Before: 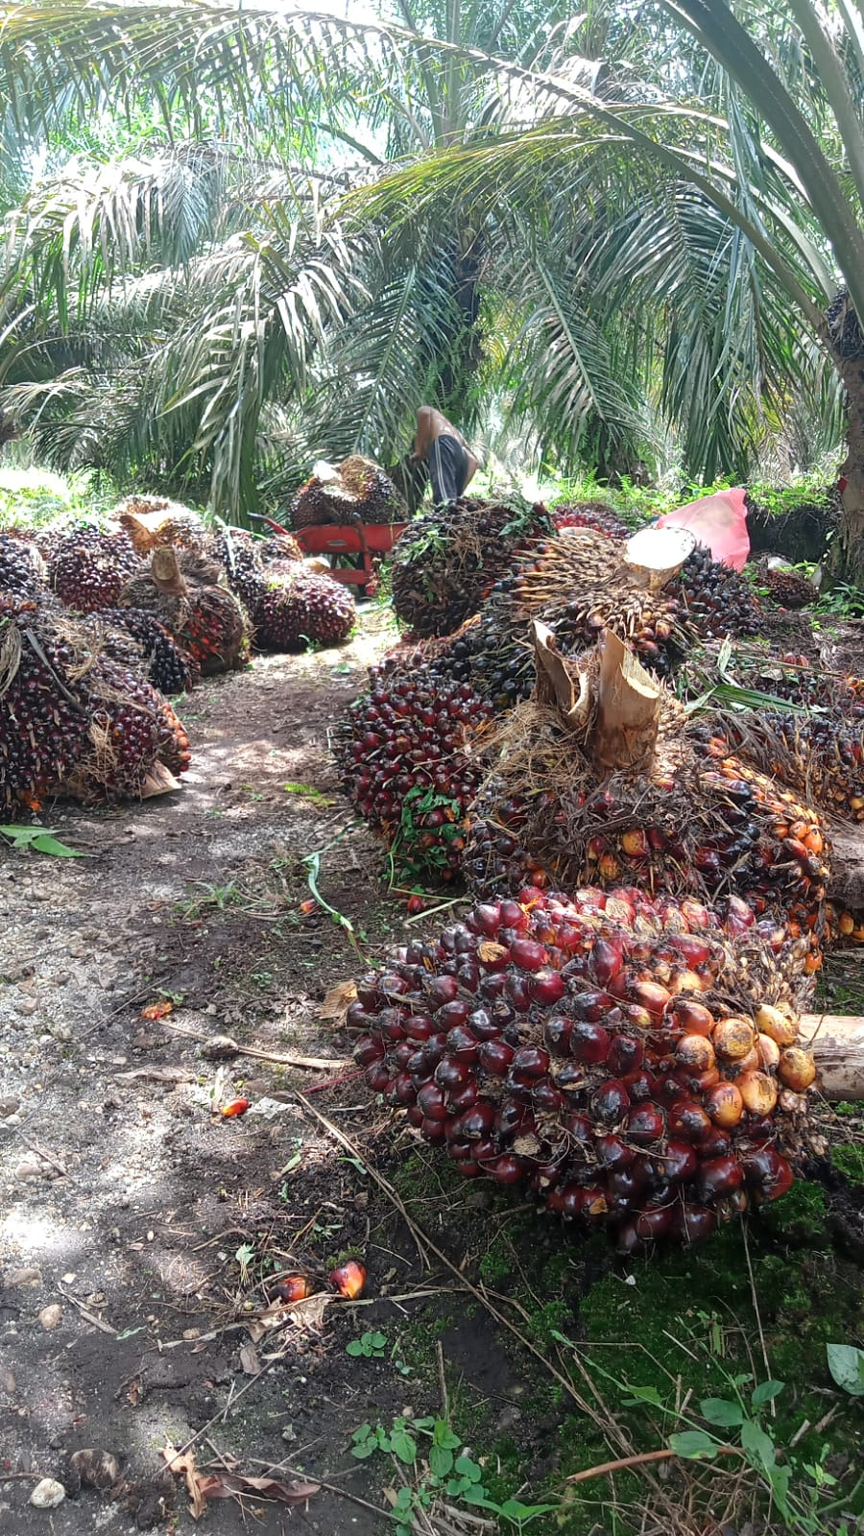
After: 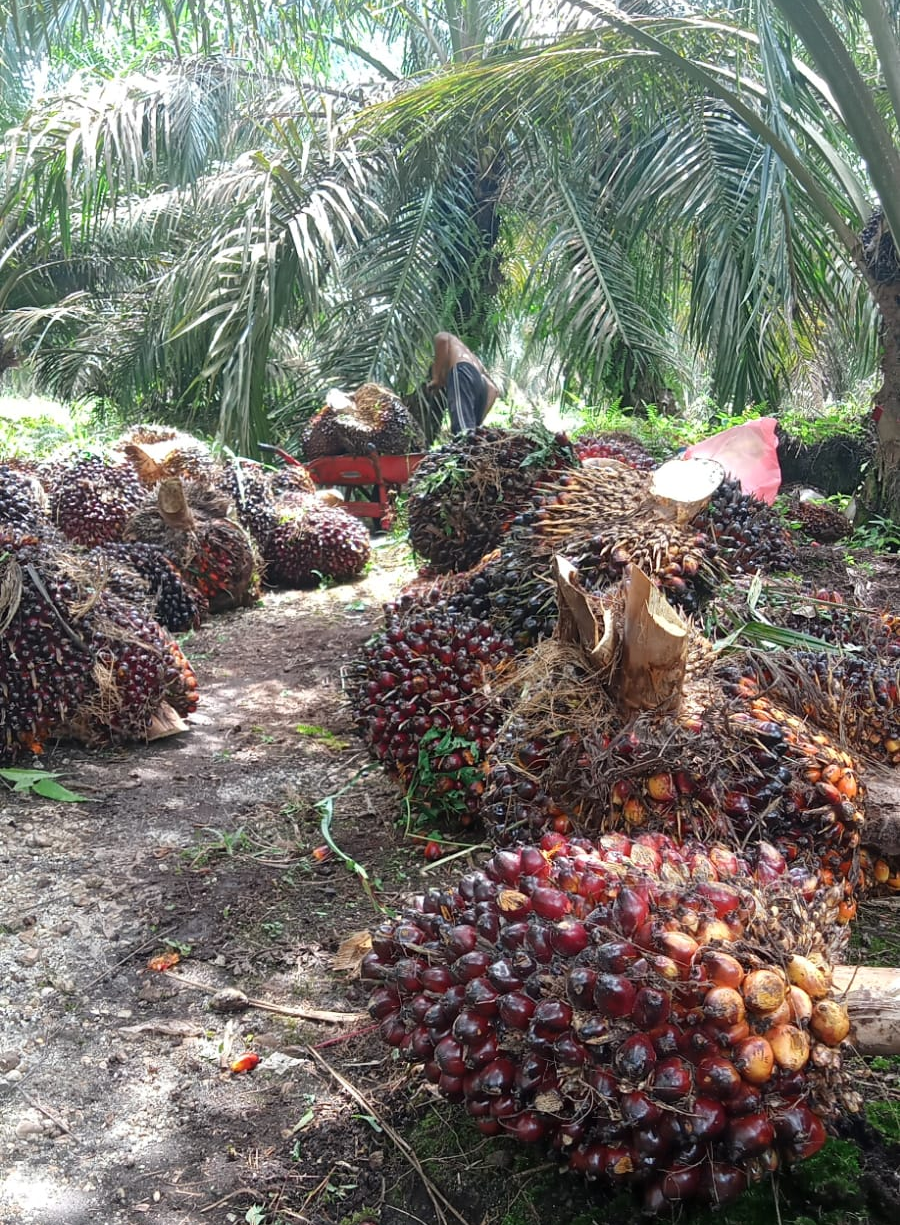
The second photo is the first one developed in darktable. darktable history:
crop: top 5.729%, bottom 17.699%
